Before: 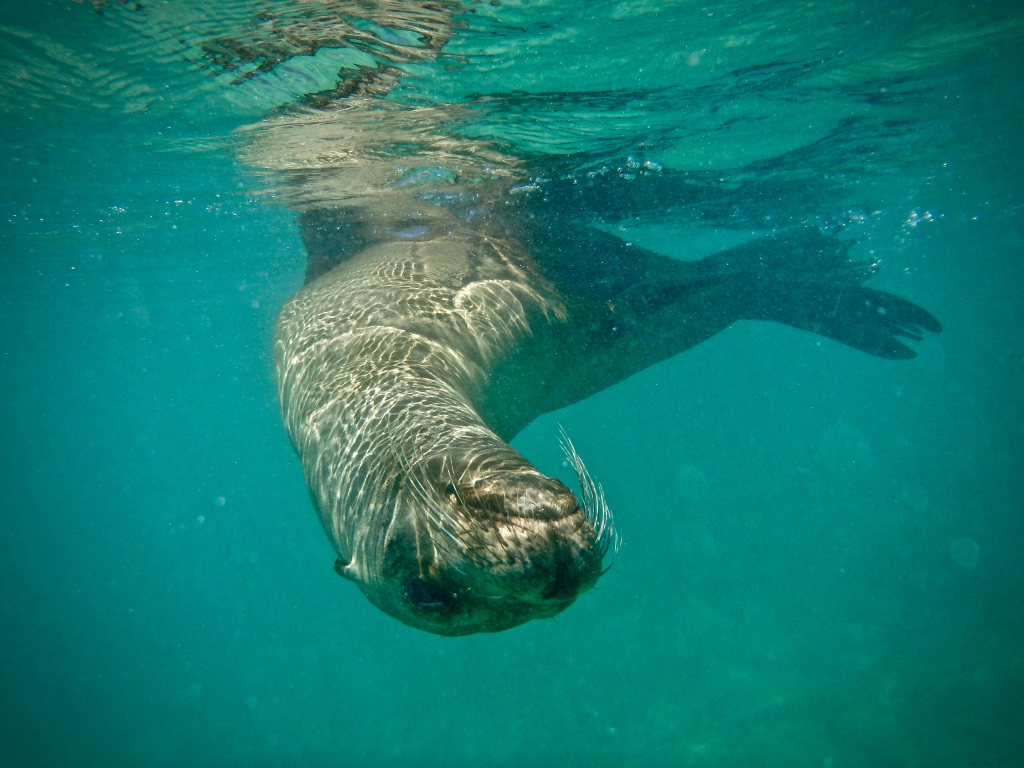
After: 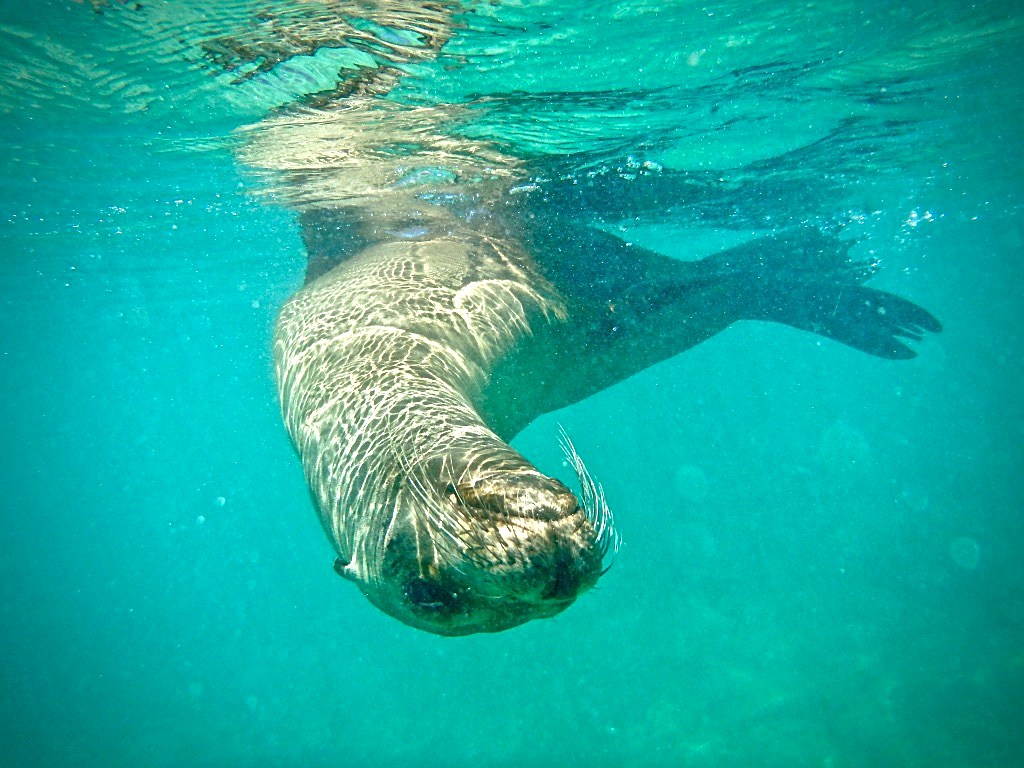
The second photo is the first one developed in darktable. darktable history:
exposure: exposure 1.155 EV, compensate highlight preservation false
shadows and highlights: shadows -20.16, white point adjustment -1.96, highlights -34.76
sharpen: on, module defaults
color zones: curves: ch0 [(0.068, 0.464) (0.25, 0.5) (0.48, 0.508) (0.75, 0.536) (0.886, 0.476) (0.967, 0.456)]; ch1 [(0.066, 0.456) (0.25, 0.5) (0.616, 0.508) (0.746, 0.56) (0.934, 0.444)]
